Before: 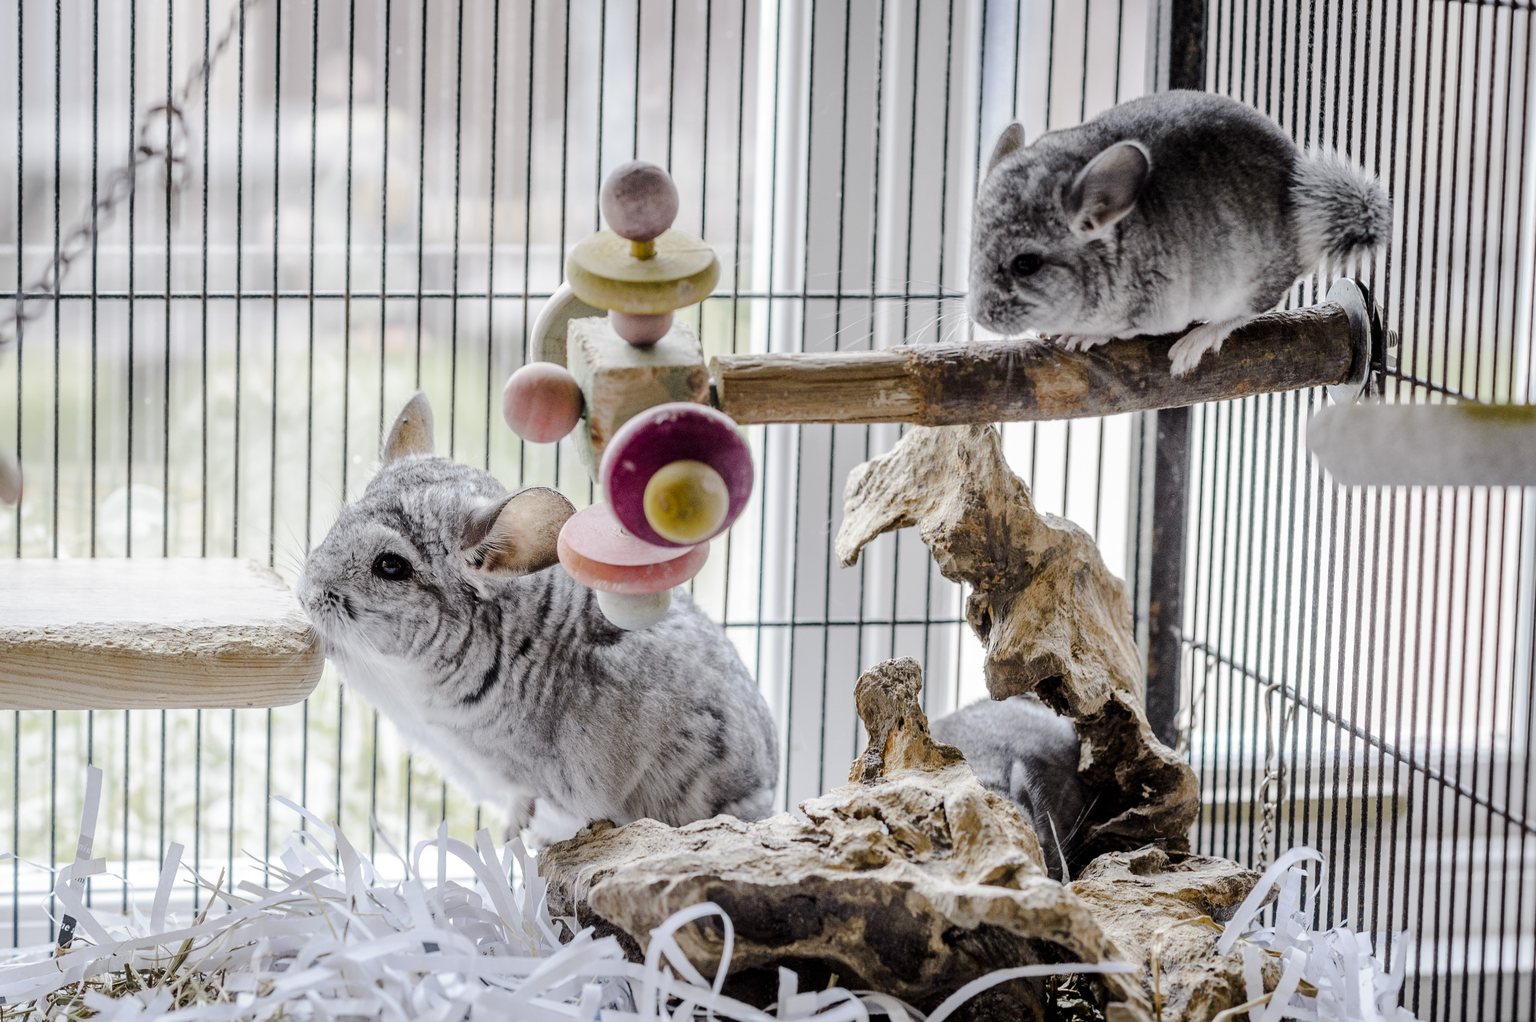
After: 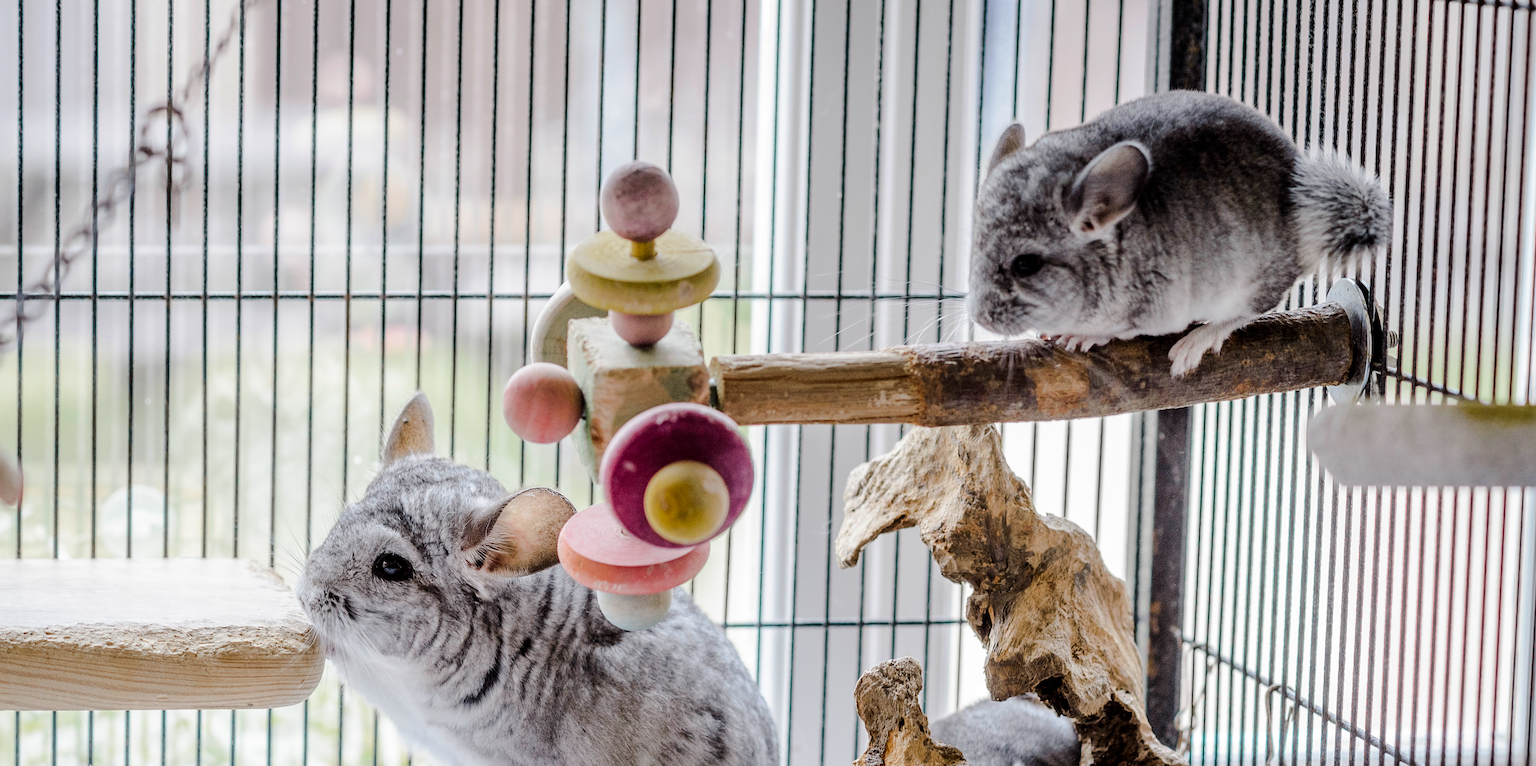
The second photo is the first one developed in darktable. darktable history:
velvia: on, module defaults
sharpen: amount 0.202
crop: bottom 24.98%
